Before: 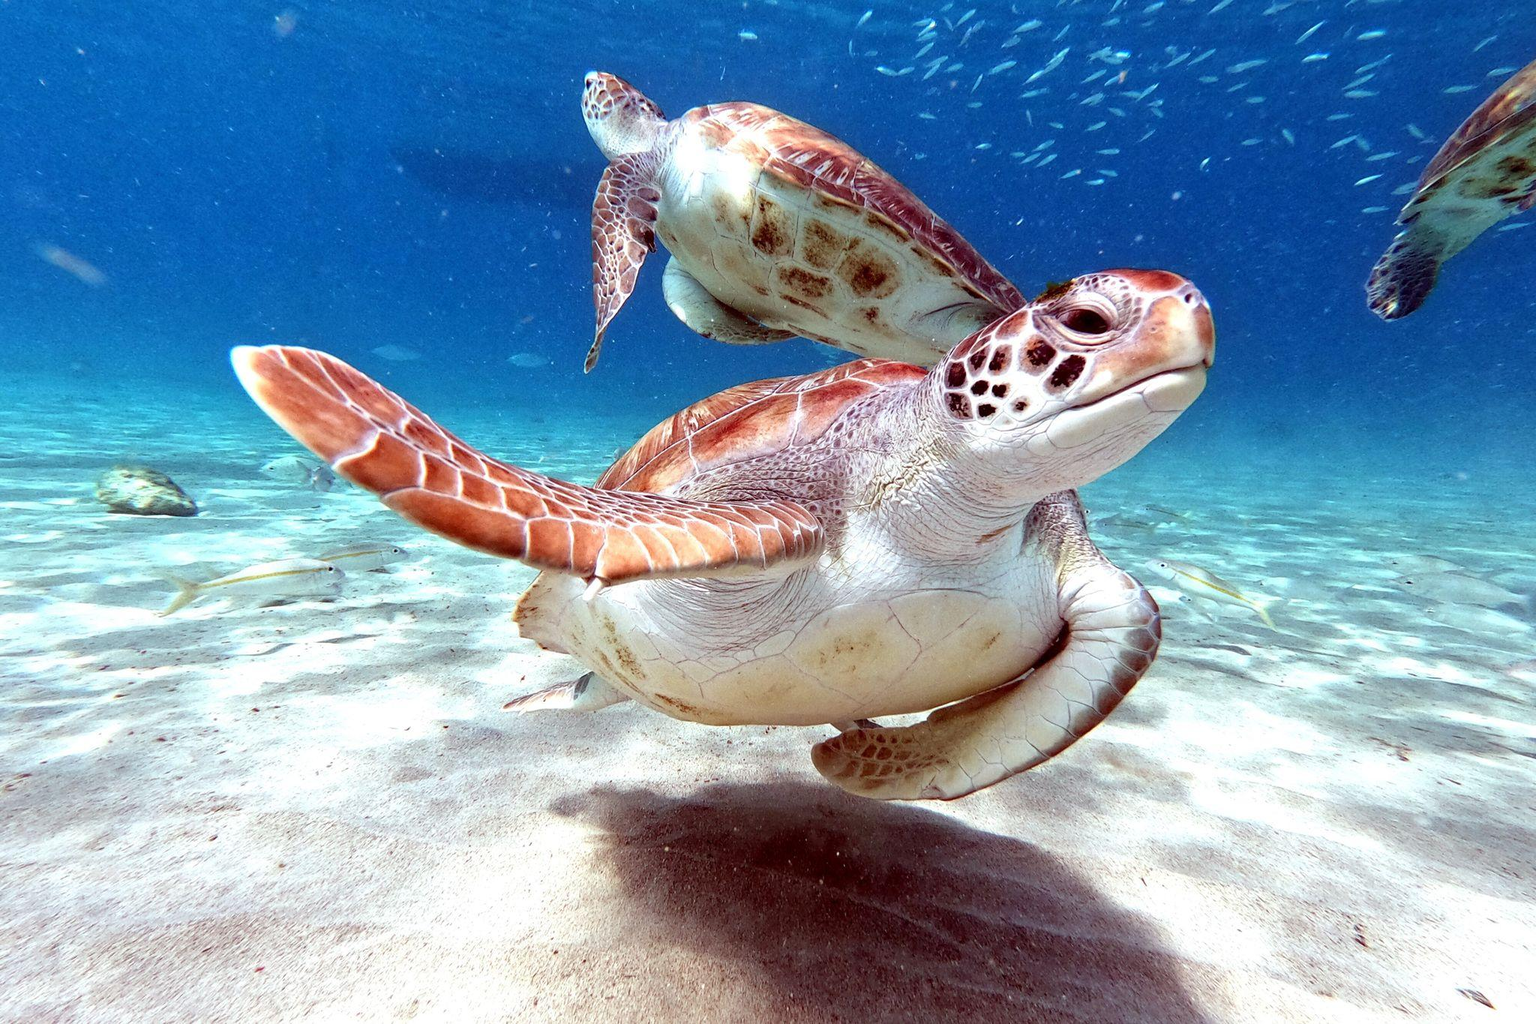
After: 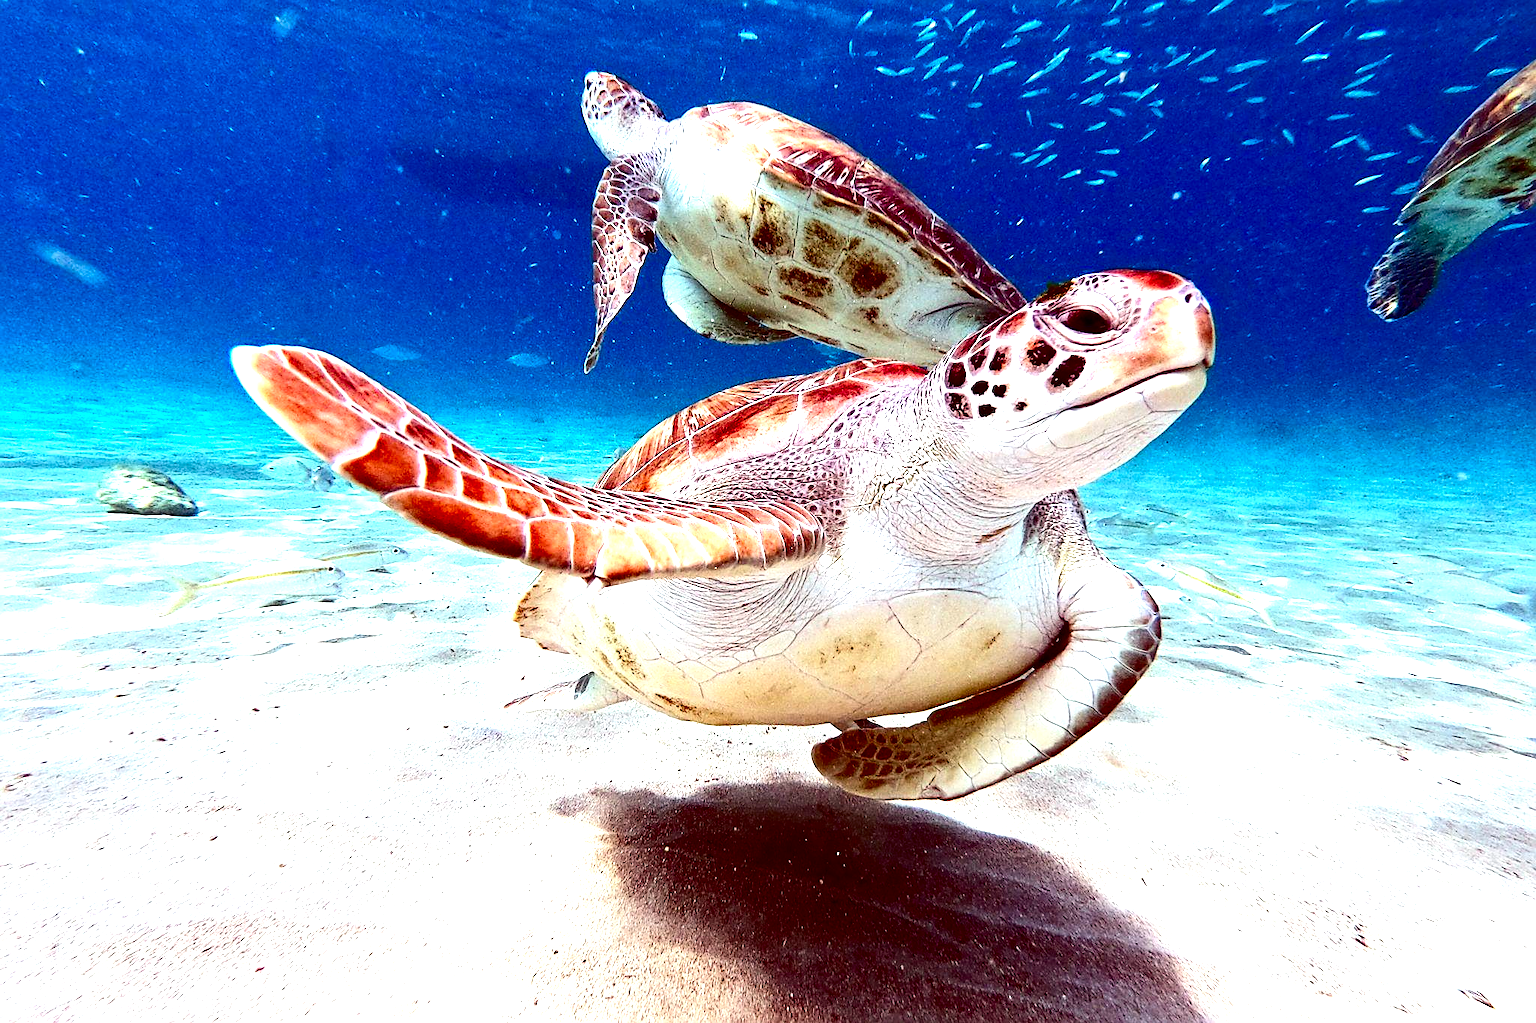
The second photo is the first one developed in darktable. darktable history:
contrast brightness saturation: contrast 0.191, brightness -0.231, saturation 0.116
sharpen: on, module defaults
exposure: black level correction 0, exposure 1.001 EV, compensate highlight preservation false
color balance rgb: highlights gain › luminance 0.772%, highlights gain › chroma 0.423%, highlights gain › hue 43.65°, perceptual saturation grading › global saturation 10.109%, saturation formula JzAzBz (2021)
